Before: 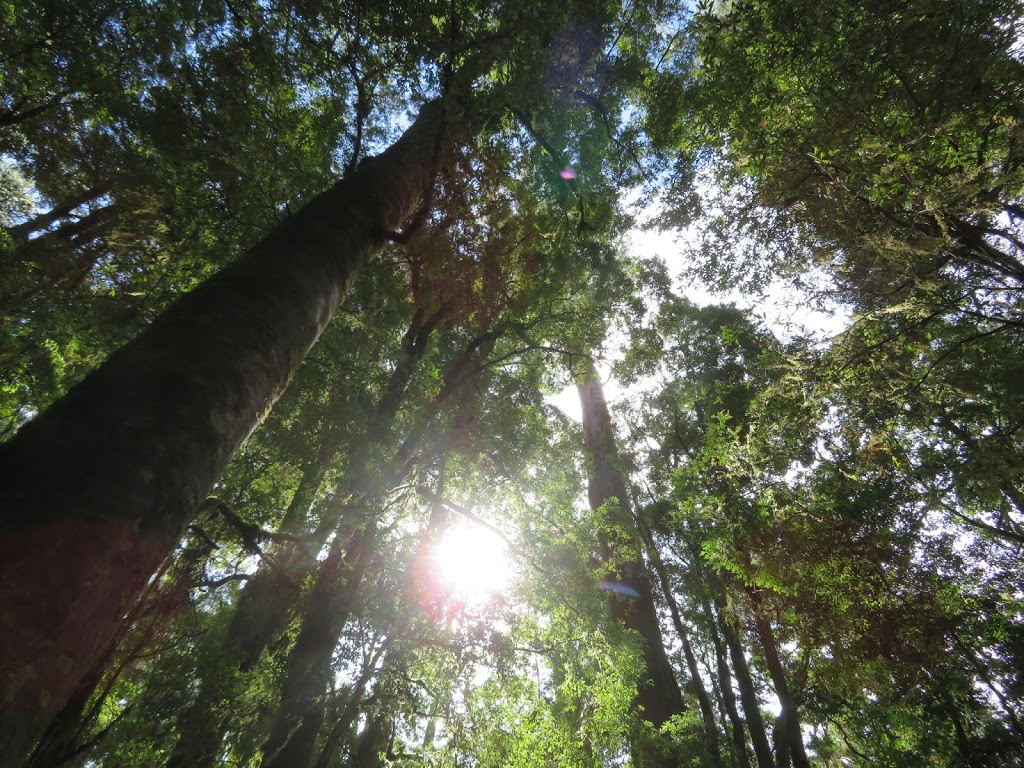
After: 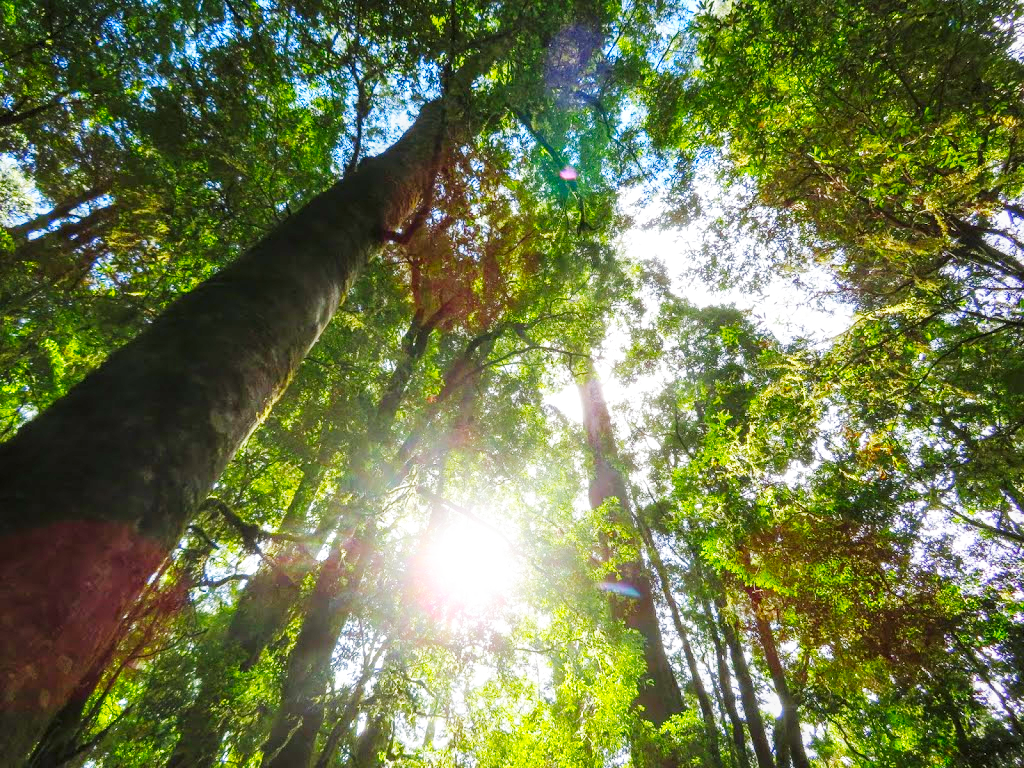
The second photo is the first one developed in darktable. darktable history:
color balance rgb: perceptual saturation grading › global saturation 29.614%, global vibrance 24.293%, contrast -25.566%
levels: levels [0, 0.51, 1]
base curve: curves: ch0 [(0, 0) (0.007, 0.004) (0.027, 0.03) (0.046, 0.07) (0.207, 0.54) (0.442, 0.872) (0.673, 0.972) (1, 1)], preserve colors none
local contrast: on, module defaults
